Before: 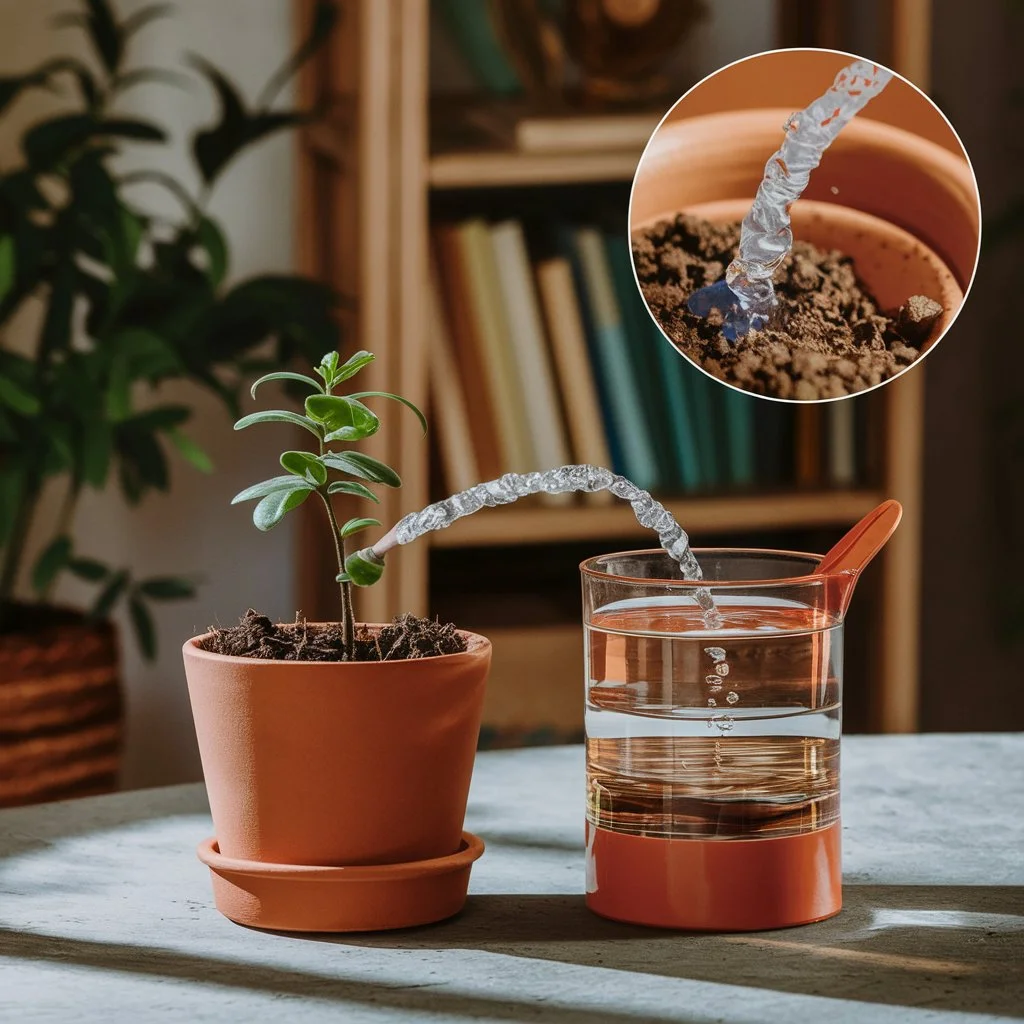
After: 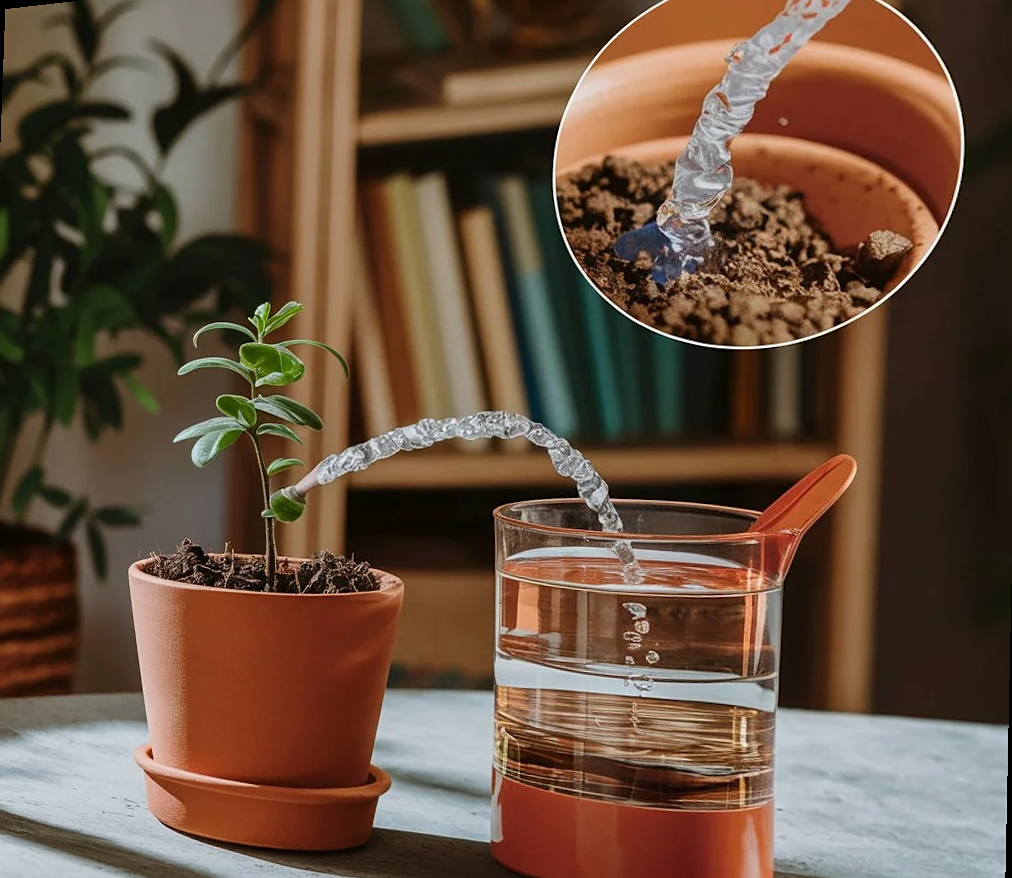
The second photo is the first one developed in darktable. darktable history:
rotate and perspective: rotation 1.69°, lens shift (vertical) -0.023, lens shift (horizontal) -0.291, crop left 0.025, crop right 0.988, crop top 0.092, crop bottom 0.842
sharpen: amount 0.2
